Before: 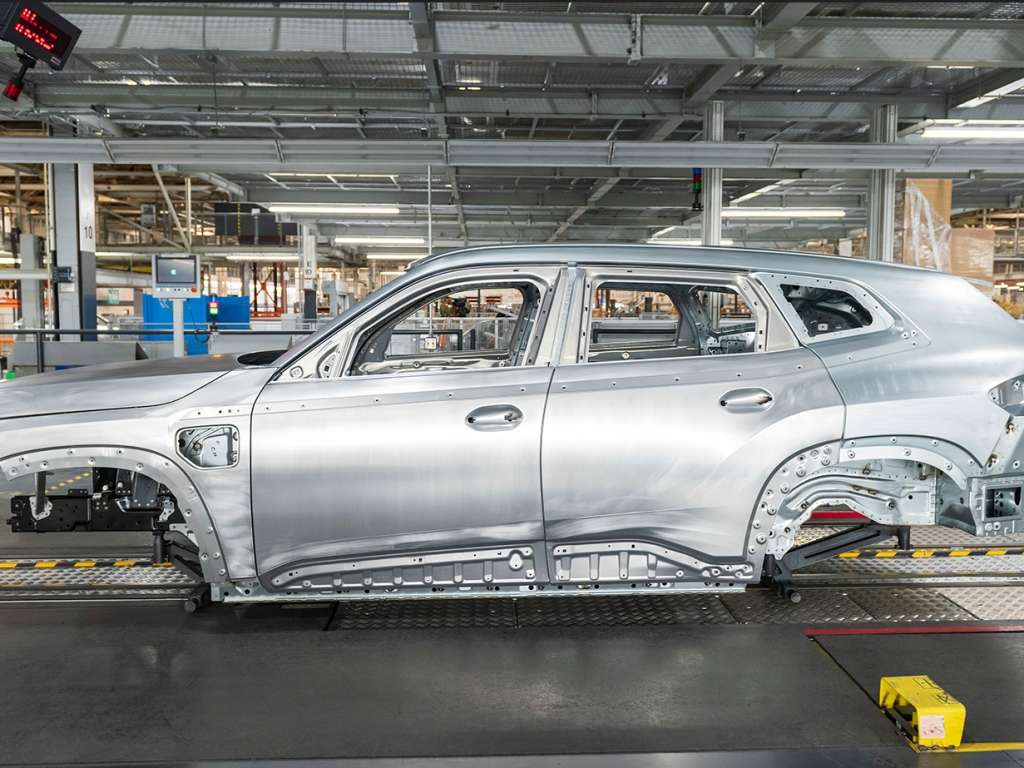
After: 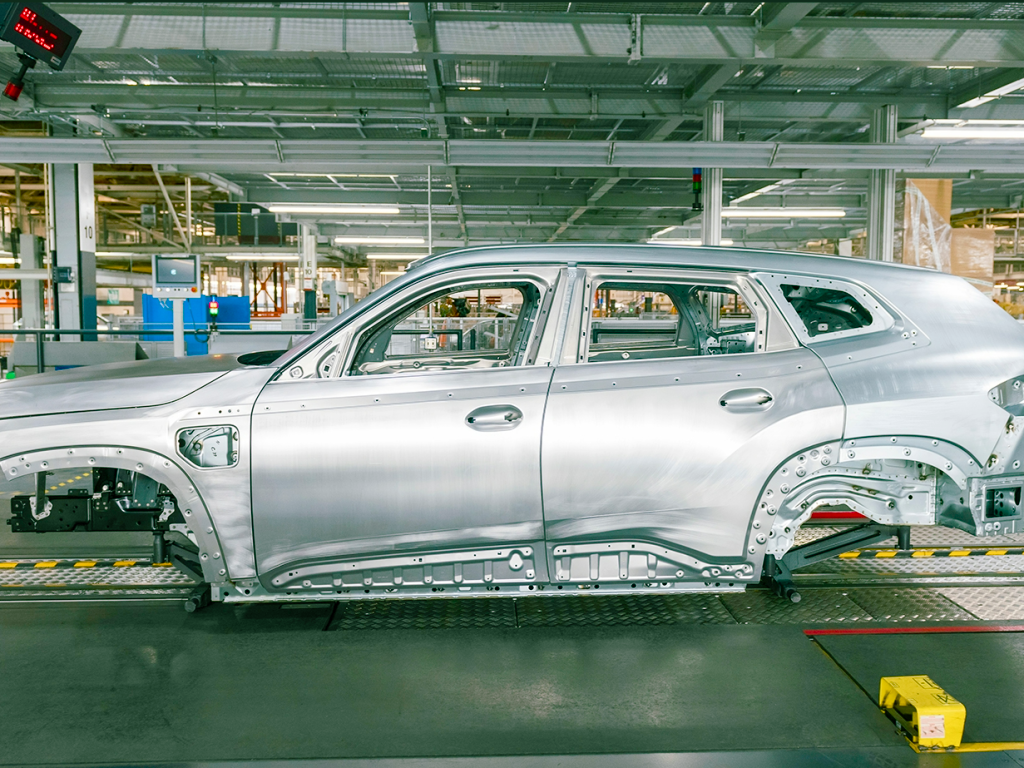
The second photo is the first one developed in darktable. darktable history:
color balance rgb: shadows lift › chroma 11.547%, shadows lift › hue 134.24°, perceptual saturation grading › global saturation 20%, perceptual saturation grading › highlights -24.878%, perceptual saturation grading › shadows 49.514%
levels: levels [0, 0.478, 1]
